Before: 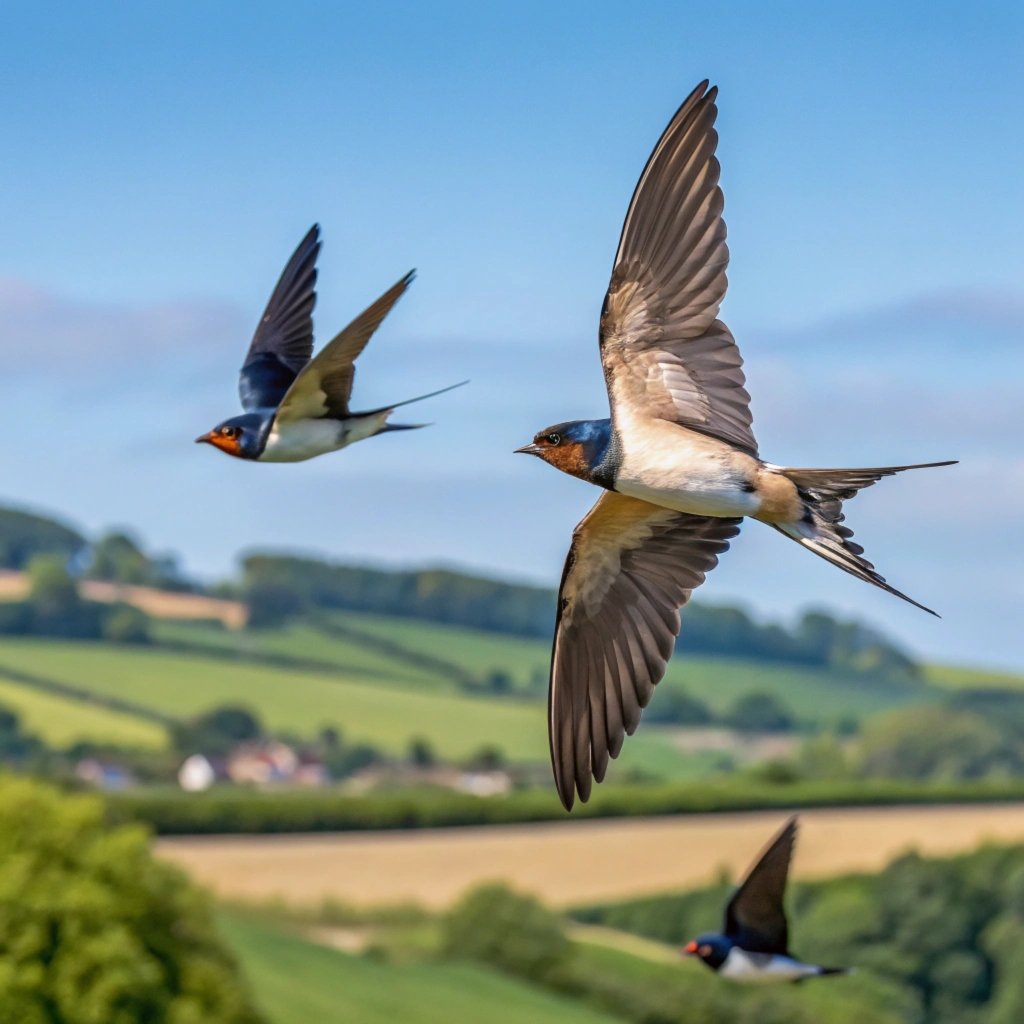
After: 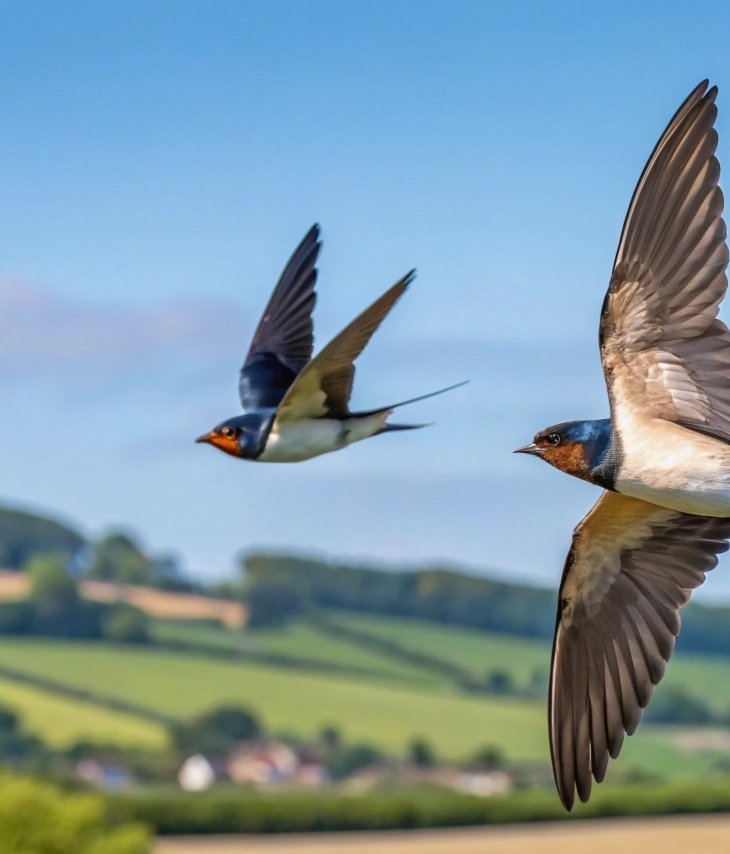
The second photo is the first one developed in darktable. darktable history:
crop: right 28.658%, bottom 16.553%
